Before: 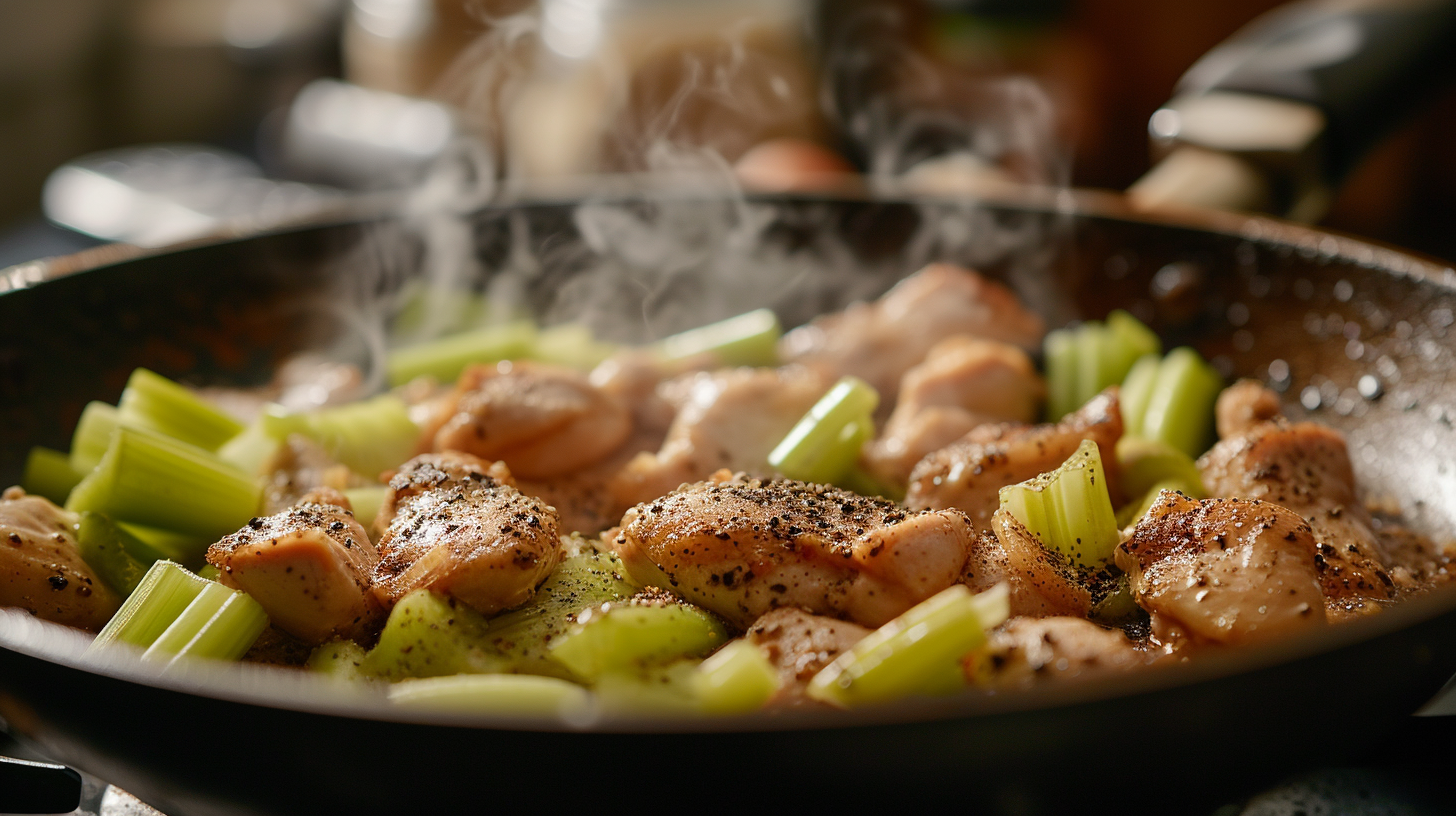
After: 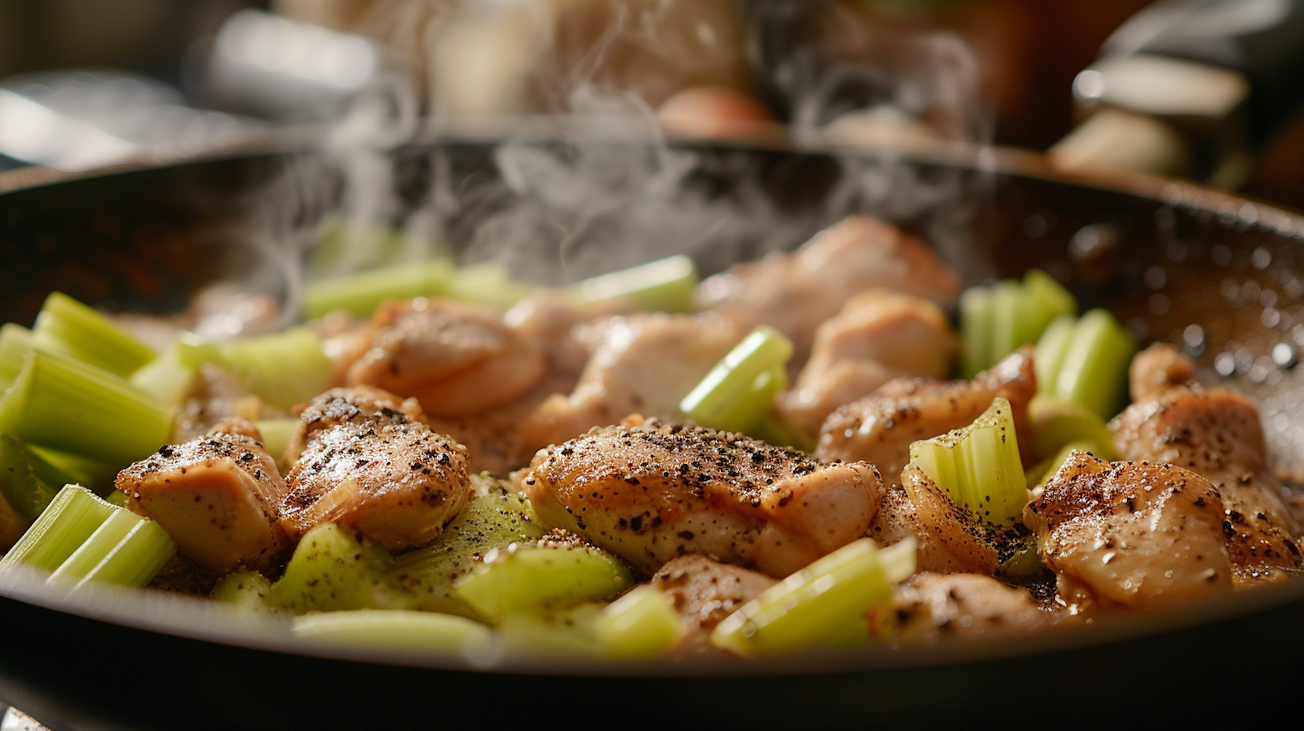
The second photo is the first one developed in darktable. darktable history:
crop and rotate: angle -2.09°, left 3.093%, top 4.016%, right 1.56%, bottom 0.634%
exposure: compensate exposure bias true, compensate highlight preservation false
